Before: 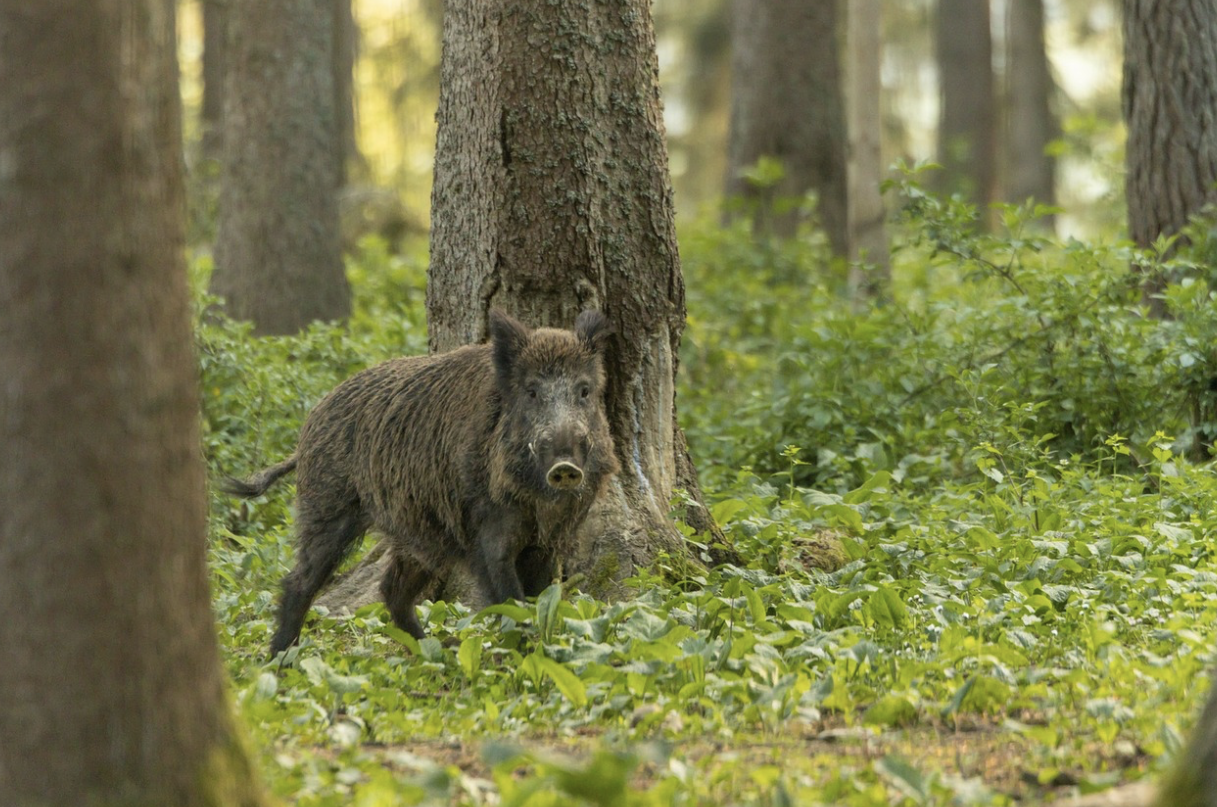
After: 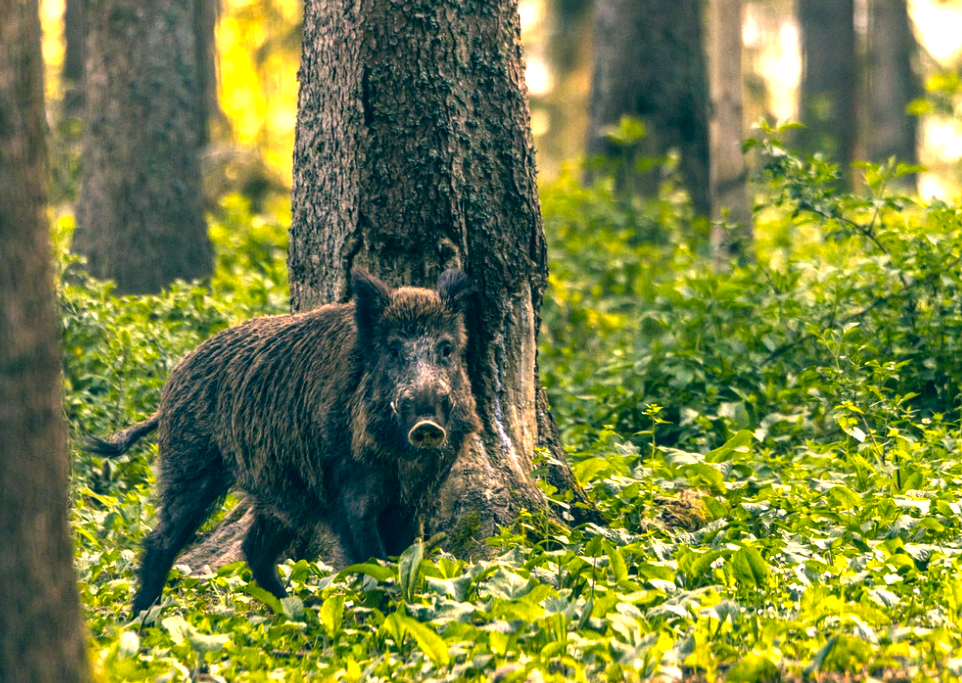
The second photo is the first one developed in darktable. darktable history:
color correction: highlights a* 16.88, highlights b* 0.265, shadows a* -15.2, shadows b* -14.21, saturation 1.47
crop: left 11.34%, top 5.15%, right 9.58%, bottom 10.172%
local contrast: on, module defaults
exposure: exposure 1 EV, compensate highlight preservation false
levels: levels [0, 0.618, 1]
